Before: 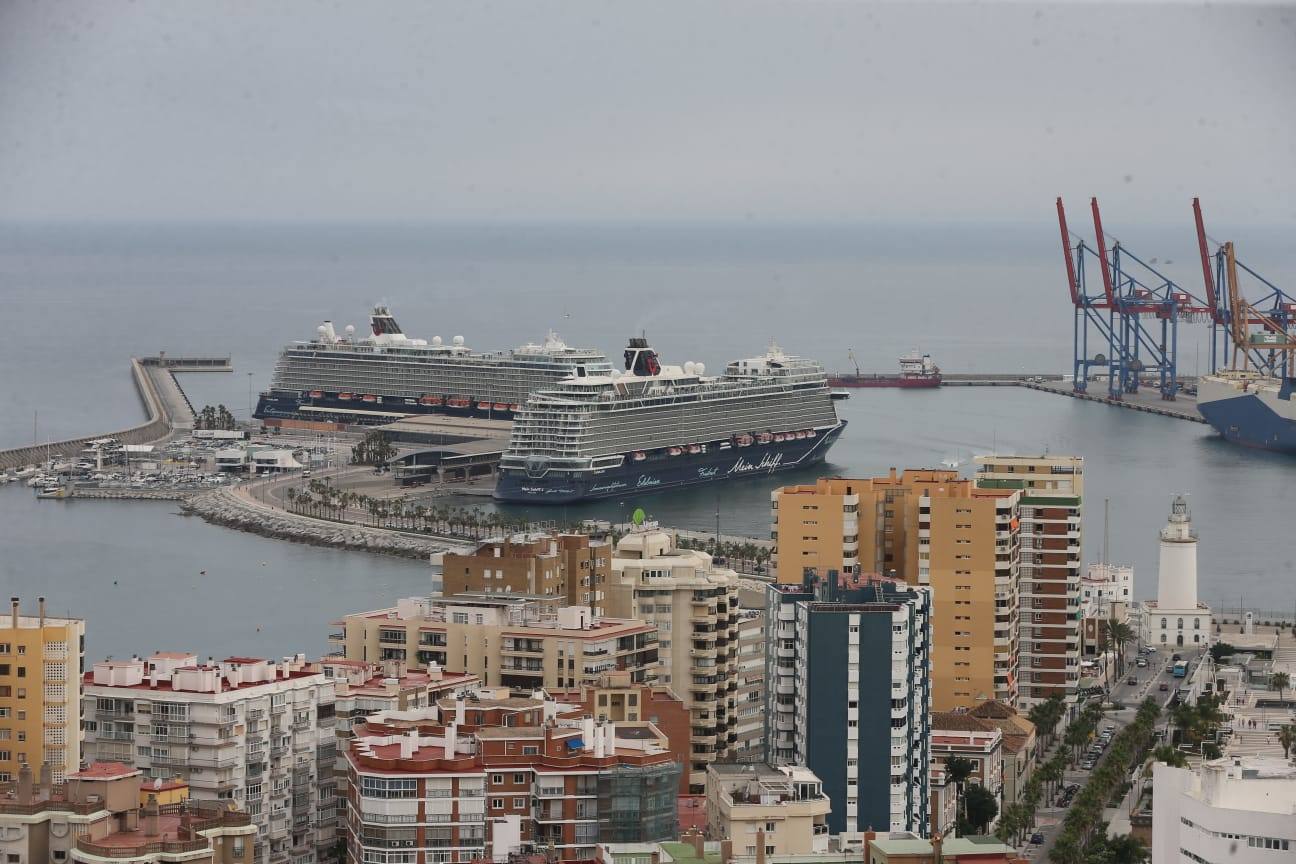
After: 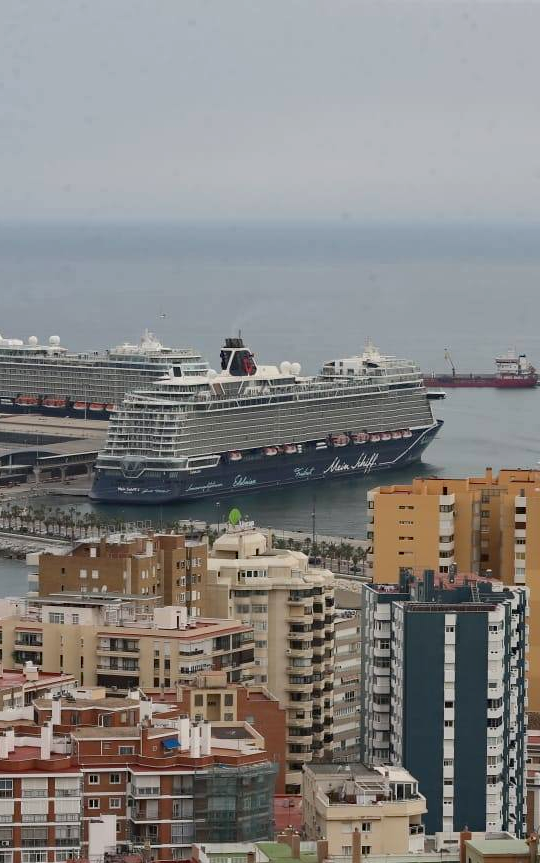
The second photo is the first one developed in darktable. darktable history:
haze removal: adaptive false
crop: left 31.246%, right 27.056%
